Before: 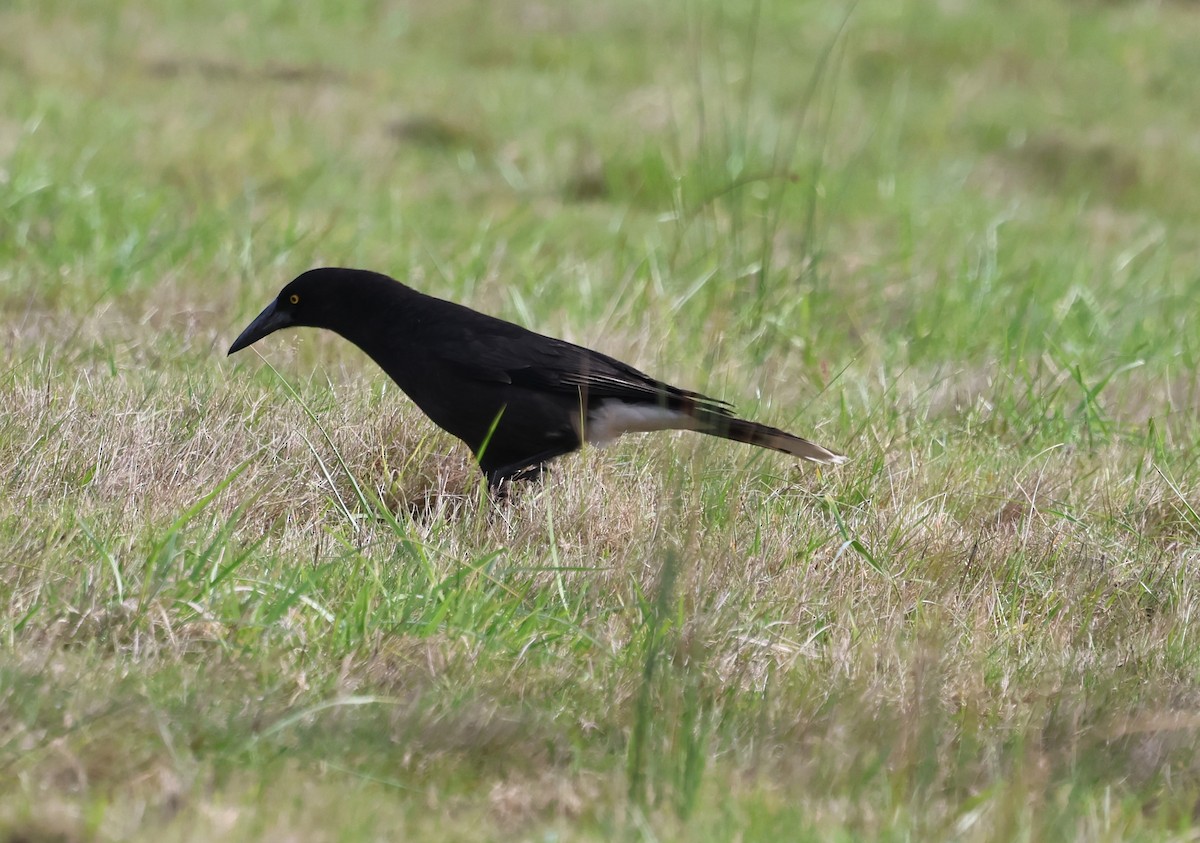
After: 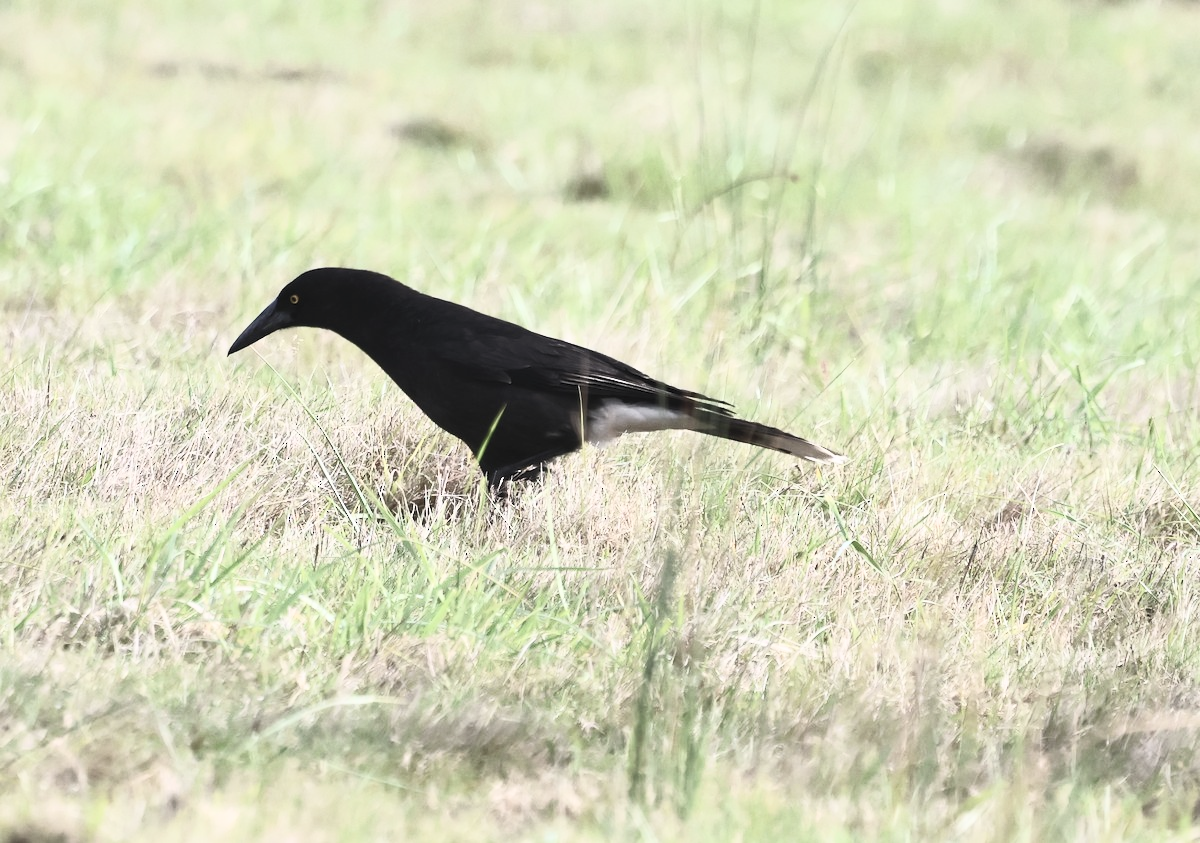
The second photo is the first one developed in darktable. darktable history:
contrast brightness saturation: contrast 0.574, brightness 0.57, saturation -0.327
